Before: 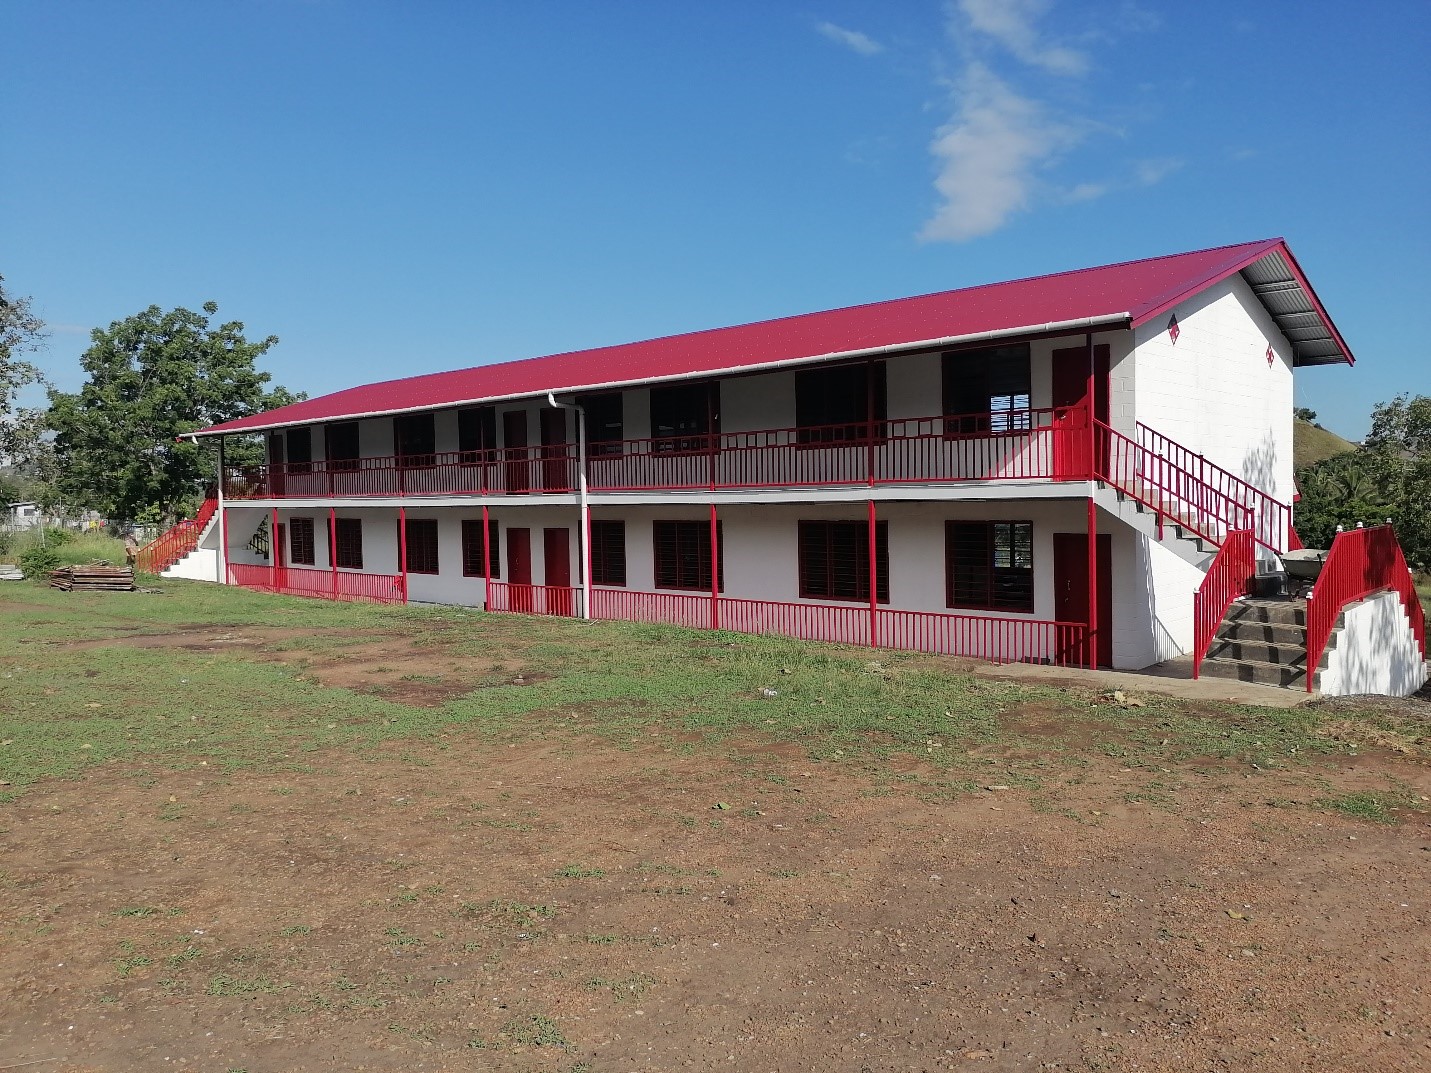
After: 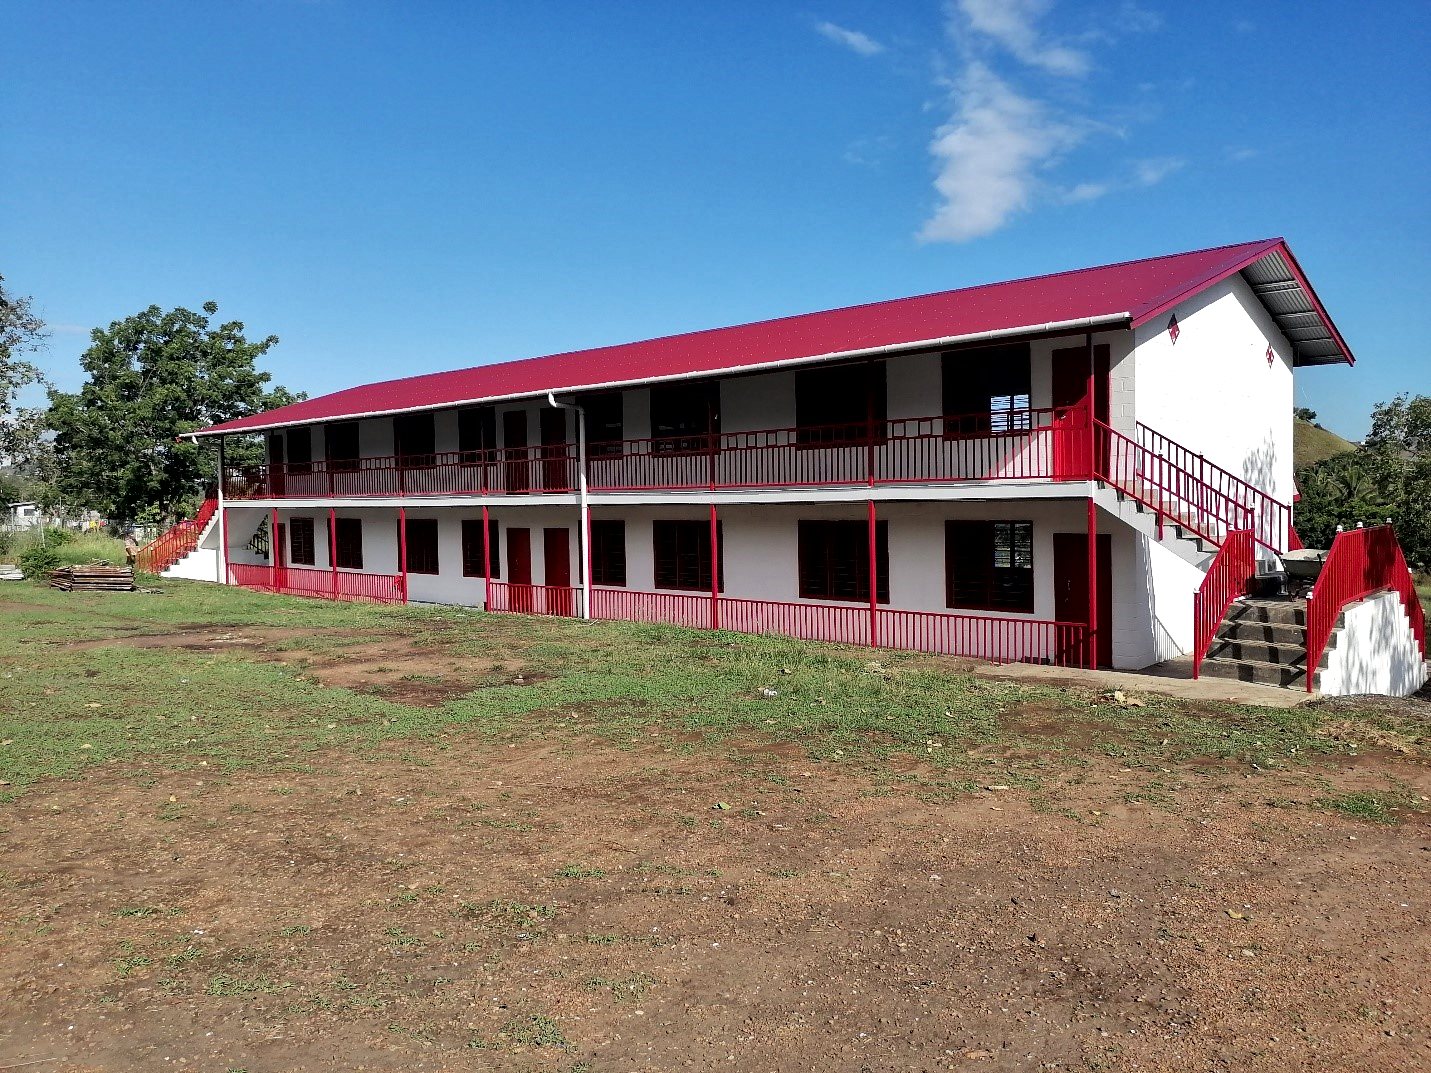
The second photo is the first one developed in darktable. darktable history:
local contrast: mode bilateral grid, contrast 25, coarseness 60, detail 151%, midtone range 0.2
color balance: contrast 10%
